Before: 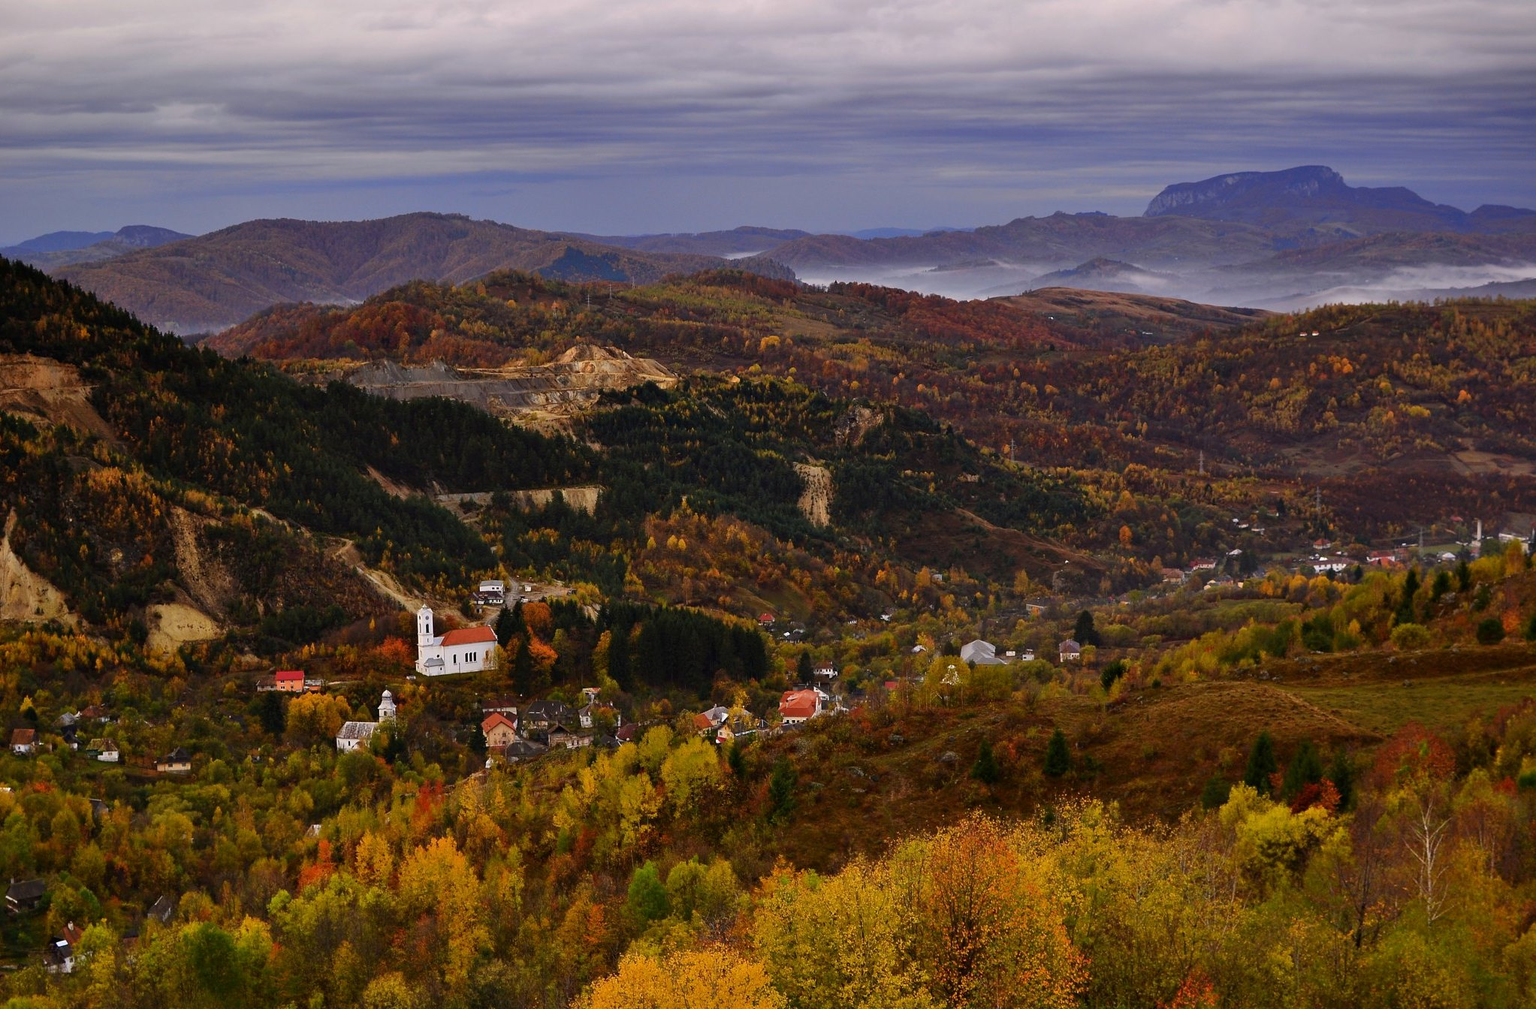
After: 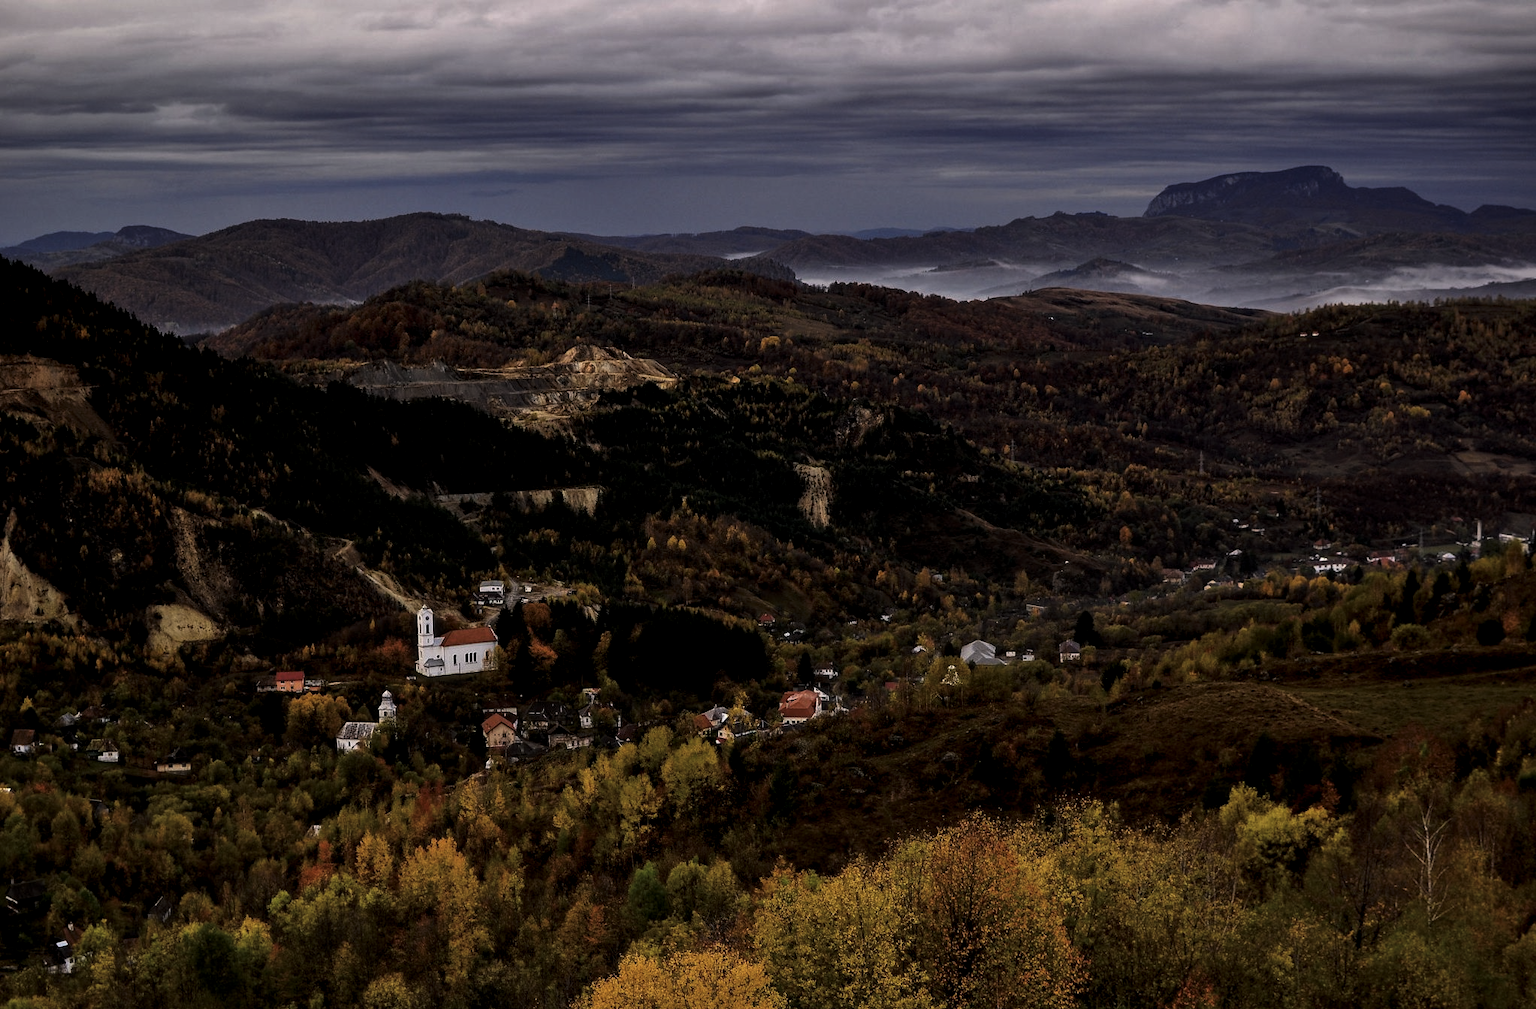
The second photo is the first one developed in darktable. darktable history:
local contrast: highlights 61%, detail 143%, midtone range 0.428
levels: levels [0, 0.618, 1]
